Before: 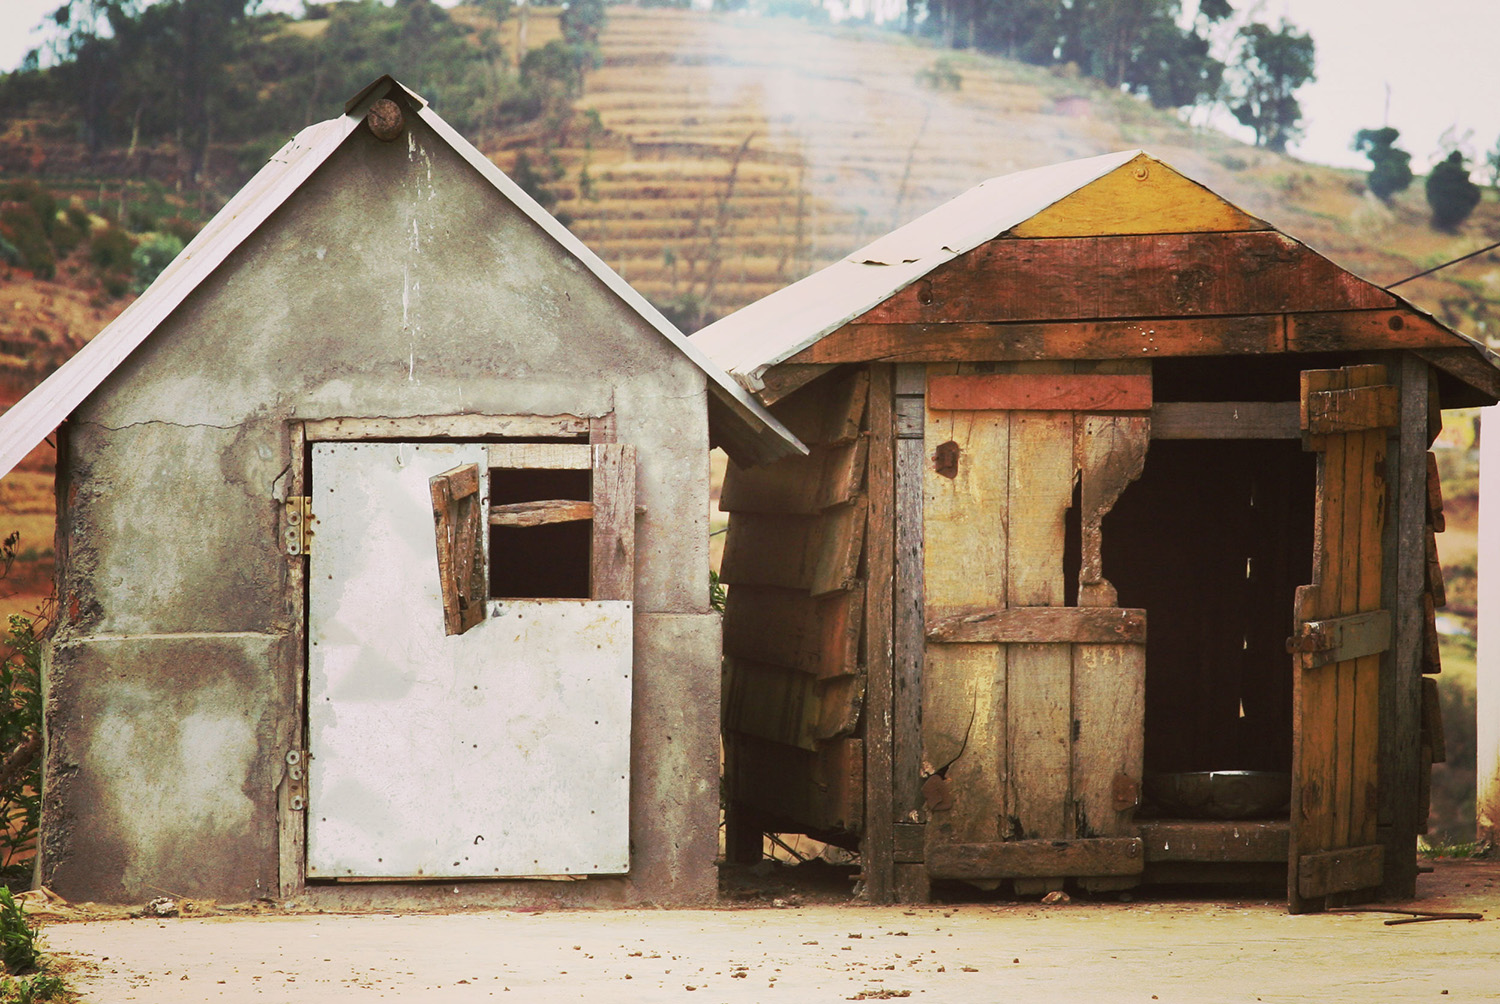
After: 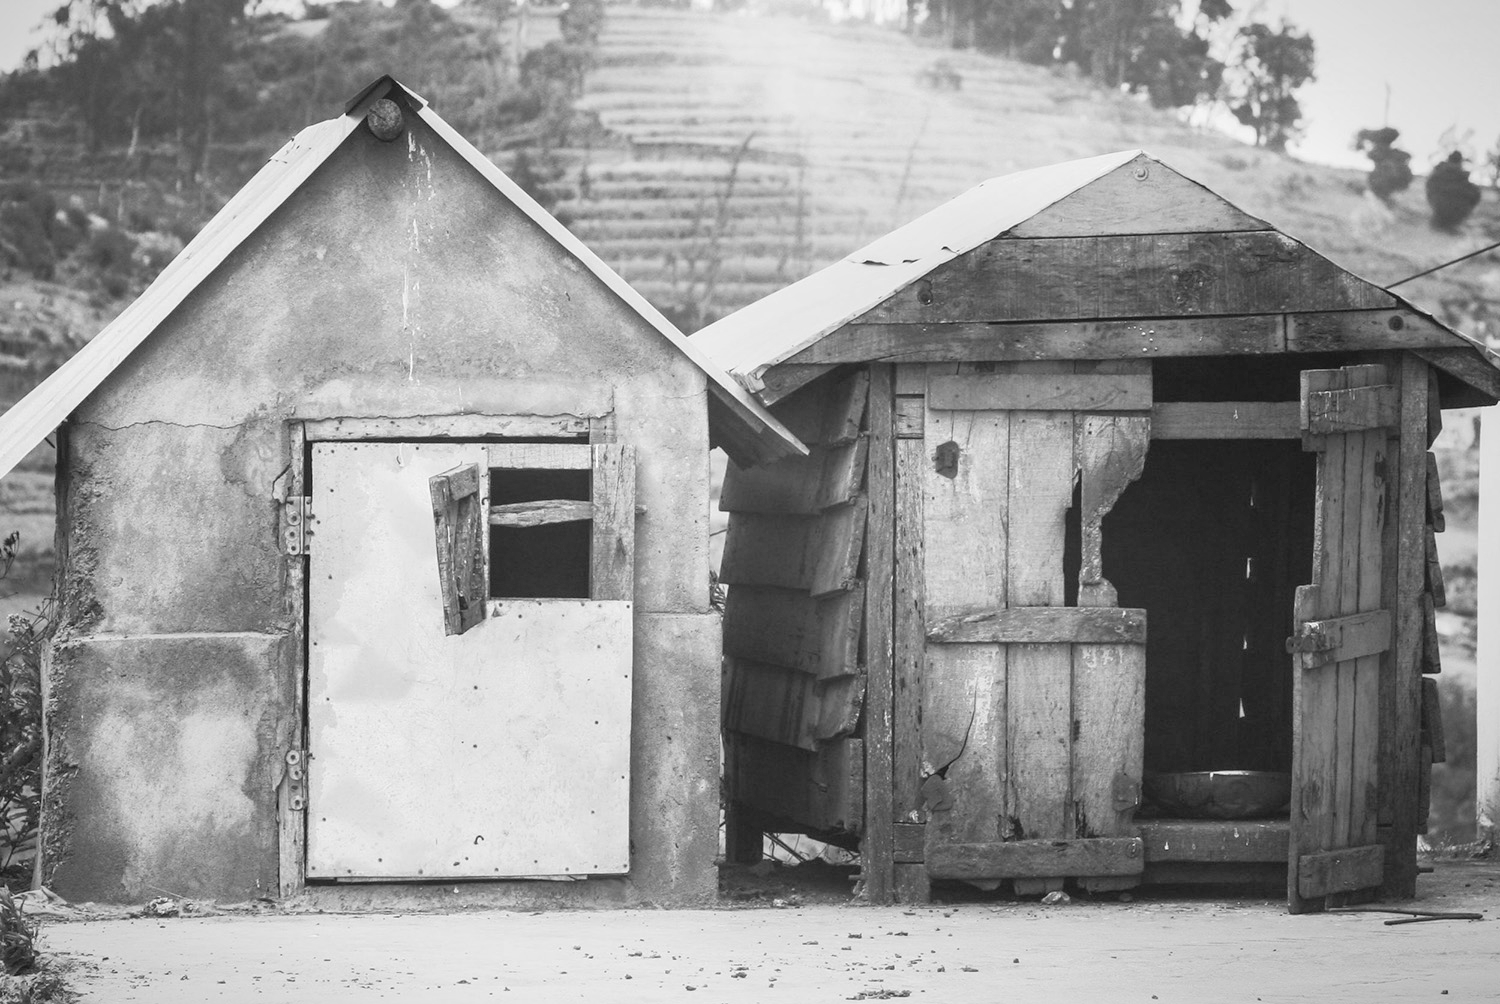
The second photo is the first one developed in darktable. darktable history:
monochrome: on, module defaults
local contrast: on, module defaults
contrast brightness saturation: brightness 0.18, saturation -0.5
vignetting: fall-off start 100%, brightness -0.282, width/height ratio 1.31
